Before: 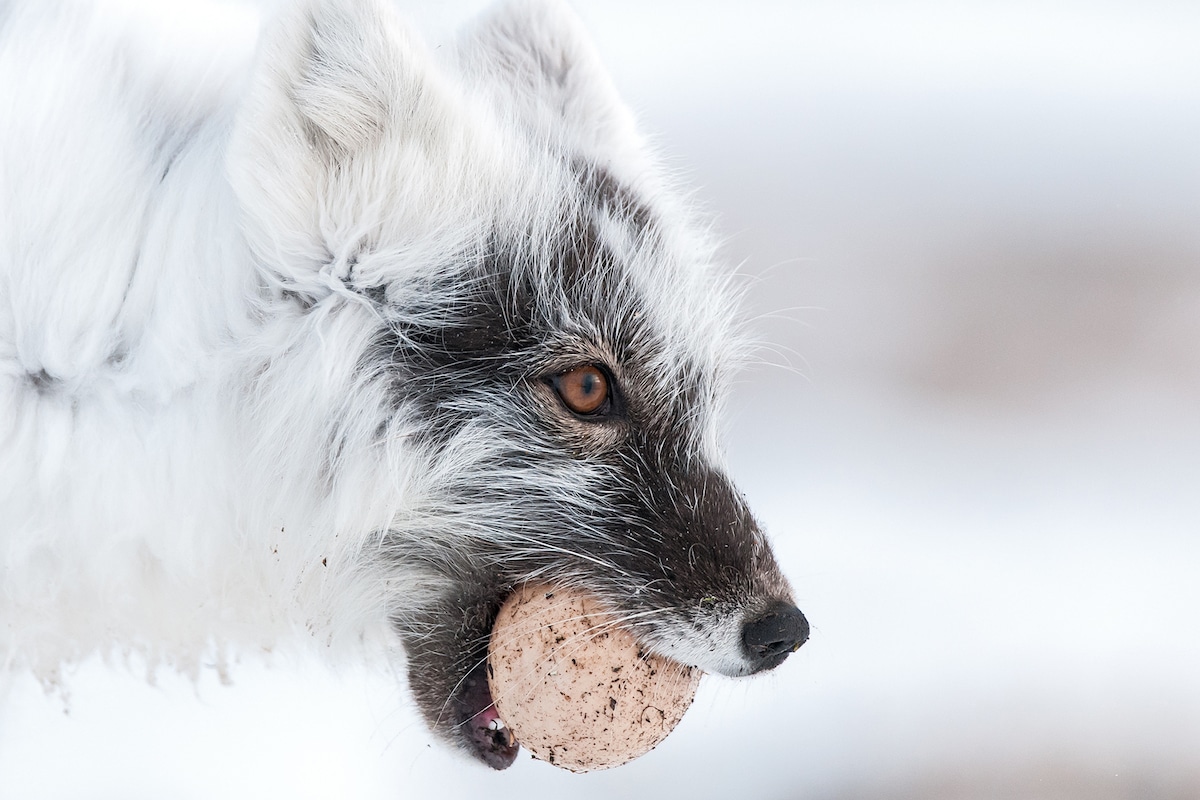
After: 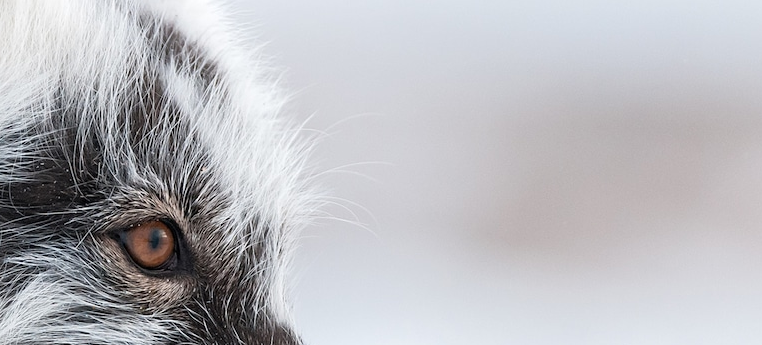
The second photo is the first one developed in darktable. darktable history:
crop: left 36.117%, top 18.185%, right 0.313%, bottom 38.687%
